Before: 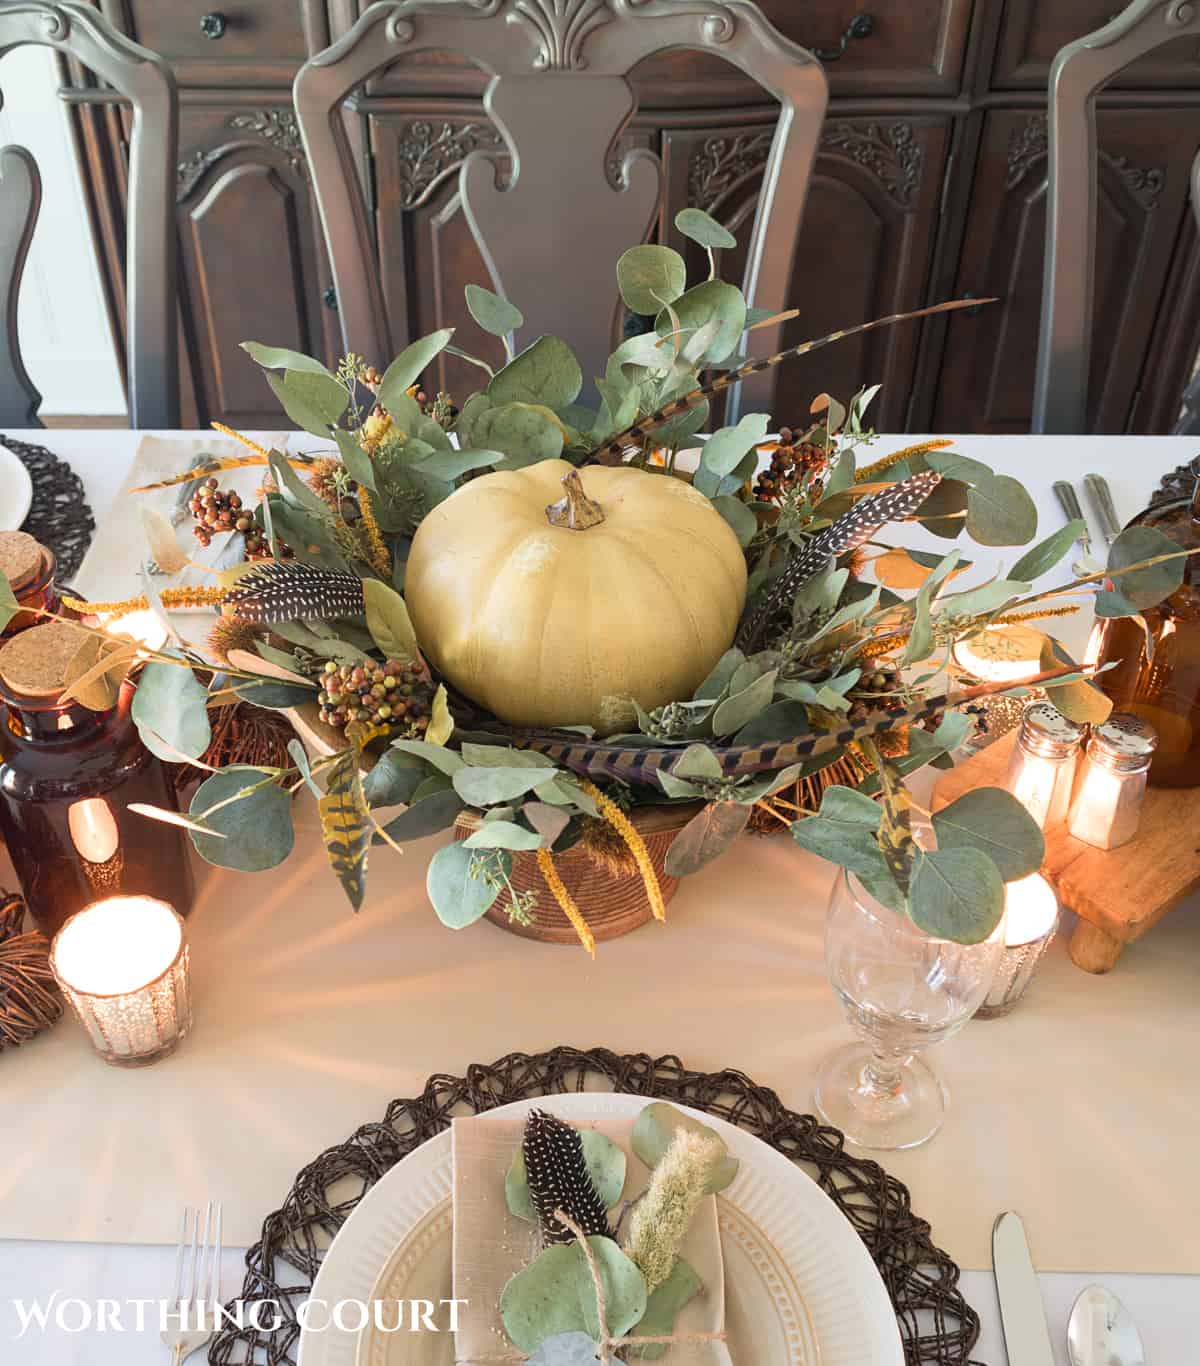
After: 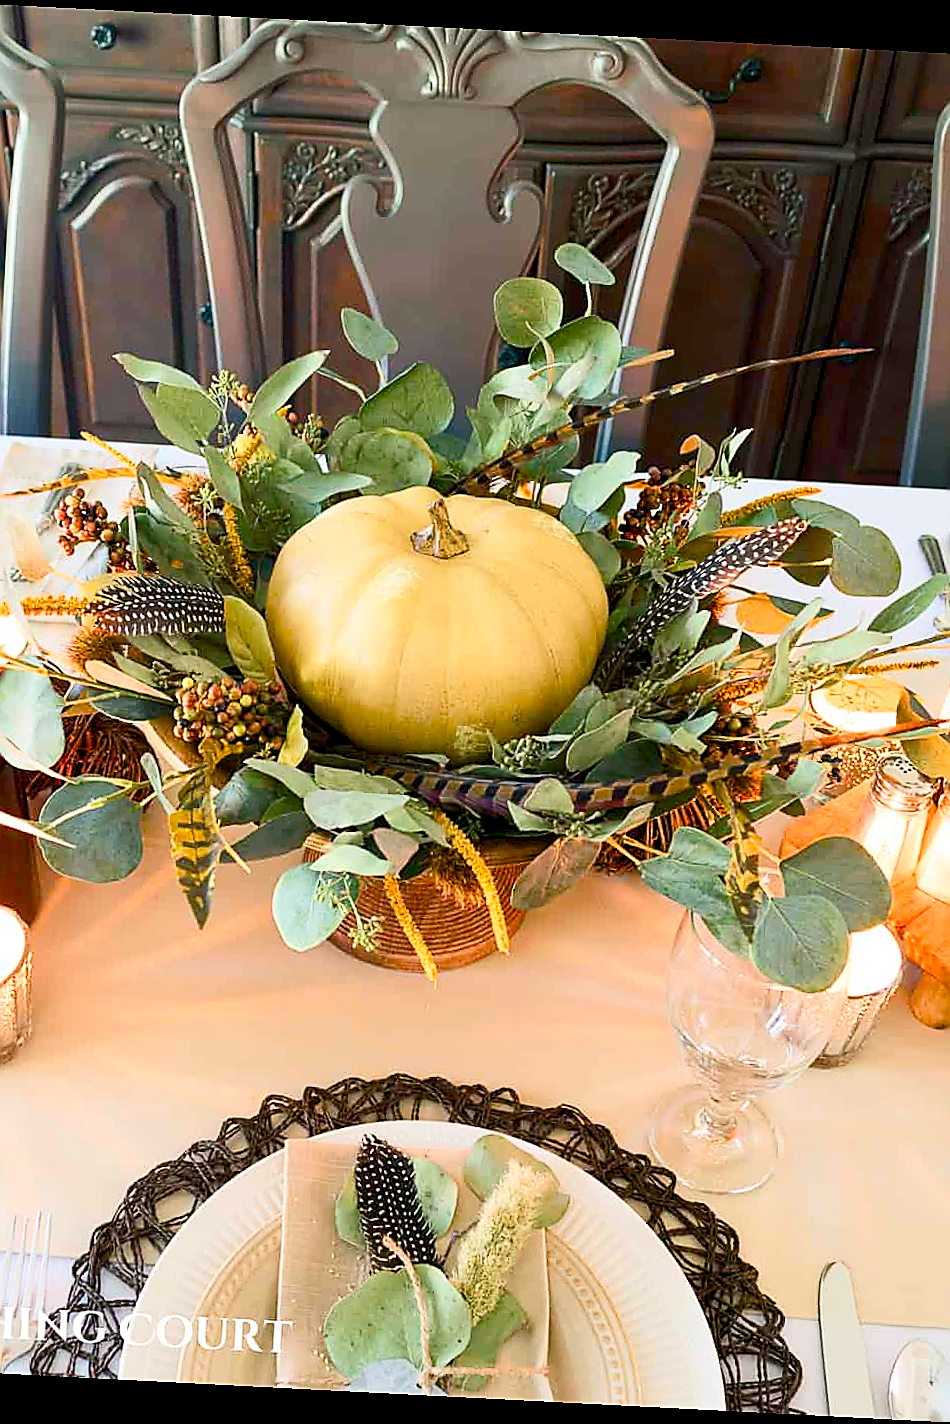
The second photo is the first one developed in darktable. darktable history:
exposure: black level correction 0.002, compensate highlight preservation false
contrast brightness saturation: contrast 0.228, brightness 0.115, saturation 0.29
sharpen: radius 1.417, amount 1.267, threshold 0.69
color balance rgb: shadows lift › luminance -7.616%, shadows lift › chroma 2.303%, shadows lift › hue 202.86°, global offset › luminance -0.48%, perceptual saturation grading › global saturation 20%, perceptual saturation grading › highlights -24.877%, perceptual saturation grading › shadows 49.481%
crop and rotate: angle -2.96°, left 14.097%, top 0.034%, right 10.969%, bottom 0.05%
